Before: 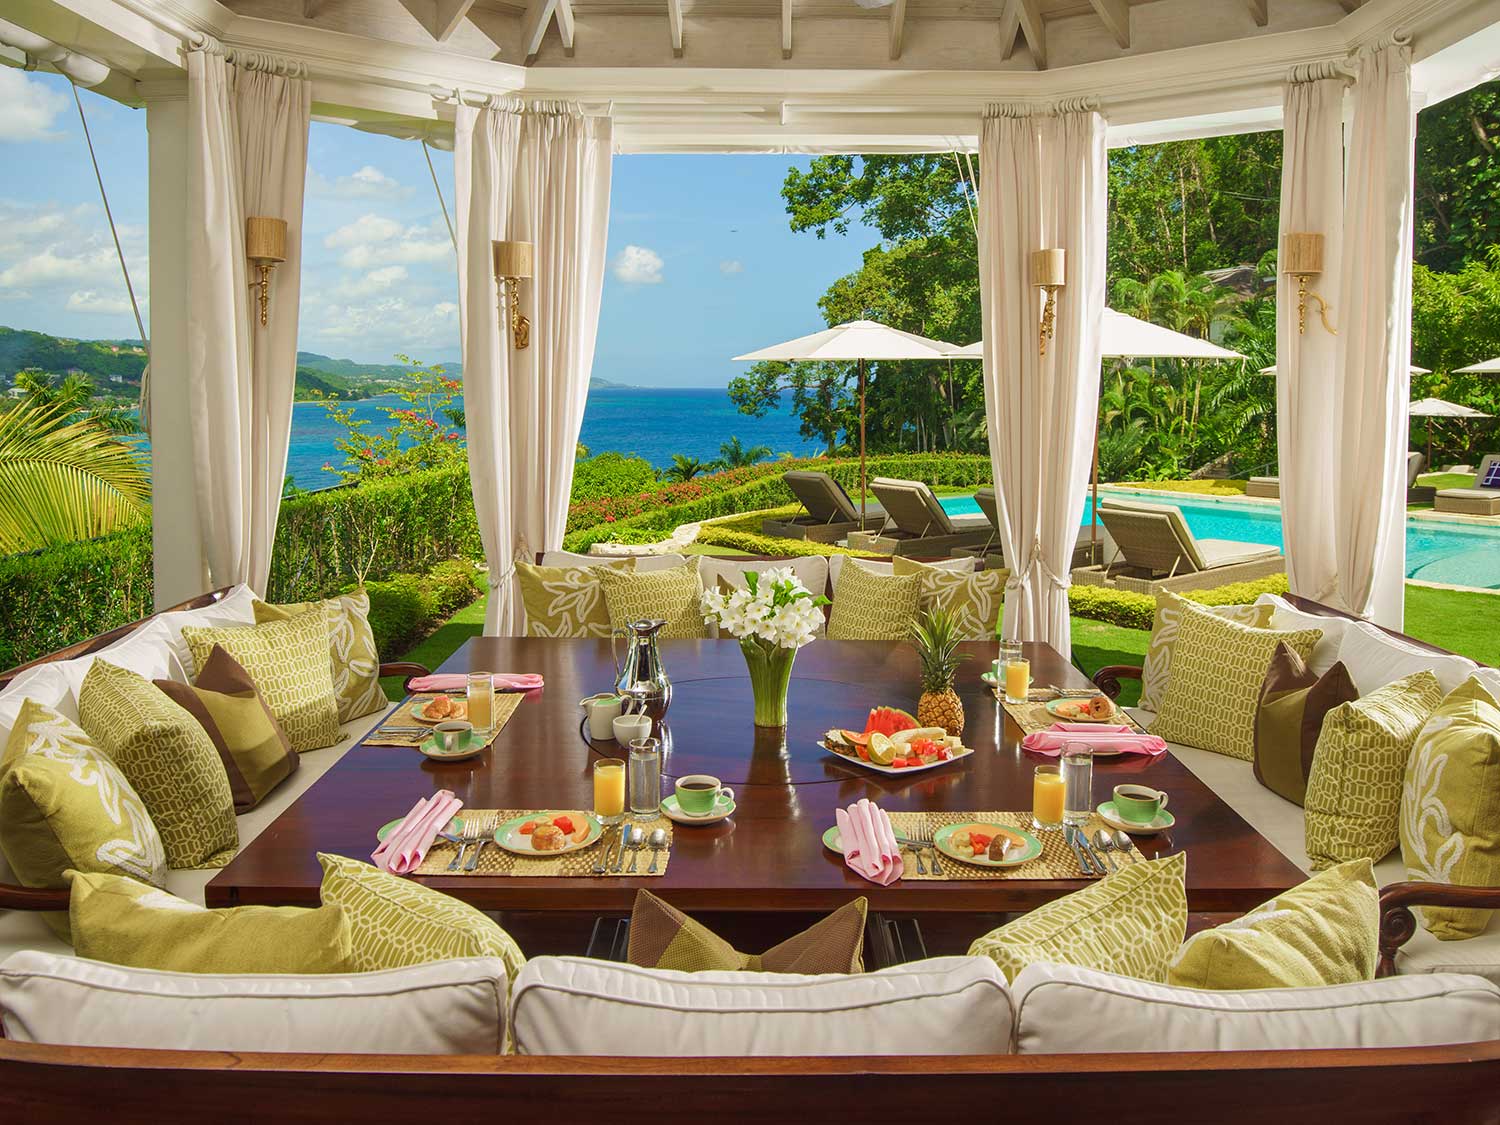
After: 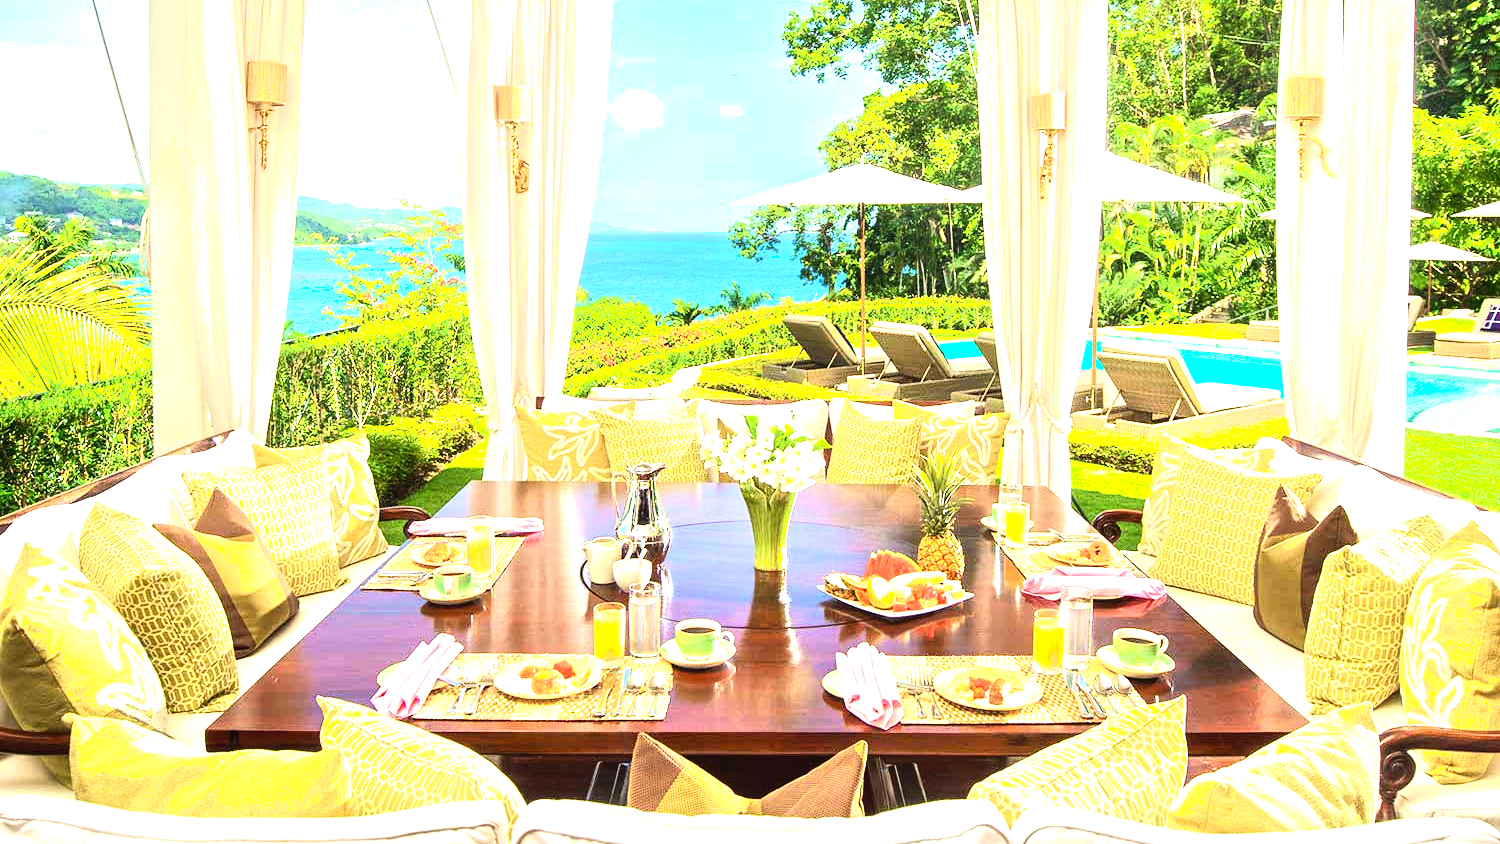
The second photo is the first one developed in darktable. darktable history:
crop: top 13.898%, bottom 11.032%
levels: levels [0, 0.394, 0.787]
shadows and highlights: shadows 0.439, highlights 41.35
tone equalizer: -7 EV 0.148 EV, -6 EV 0.62 EV, -5 EV 1.16 EV, -4 EV 1.36 EV, -3 EV 1.13 EV, -2 EV 0.6 EV, -1 EV 0.161 EV, smoothing diameter 2.03%, edges refinement/feathering 17.94, mask exposure compensation -1.57 EV, filter diffusion 5
